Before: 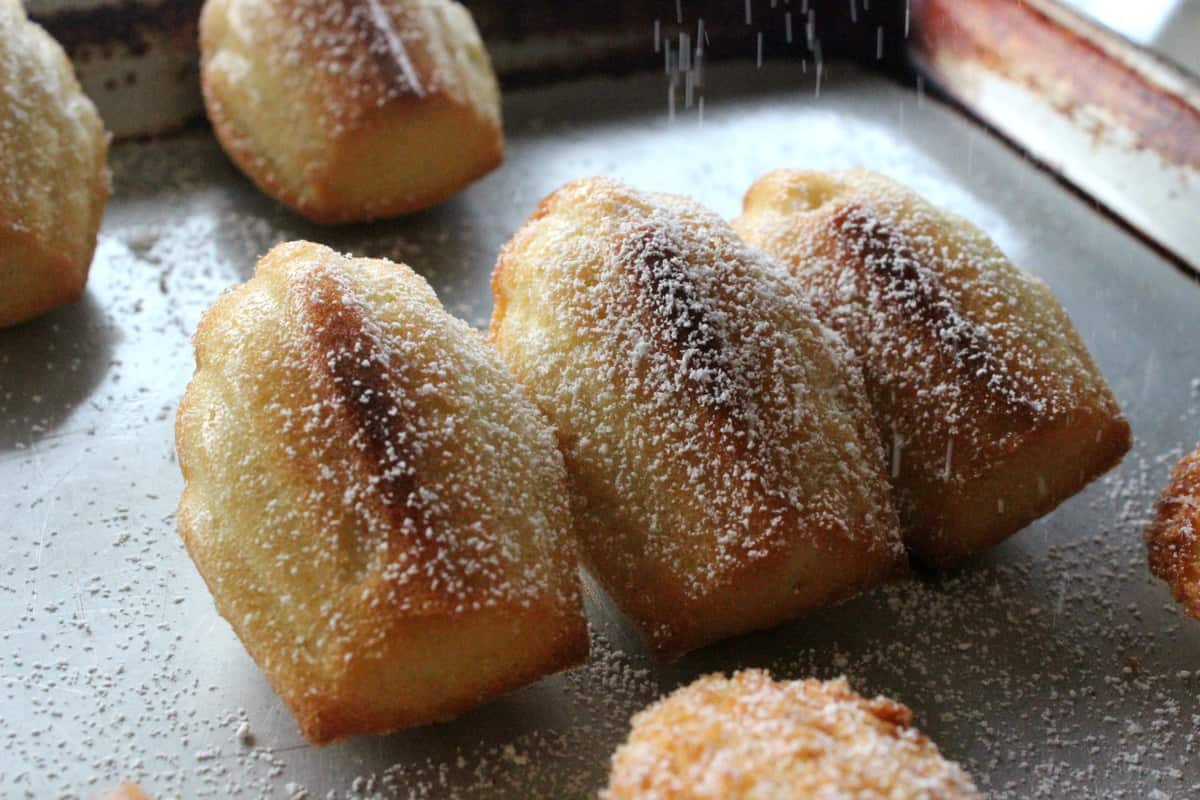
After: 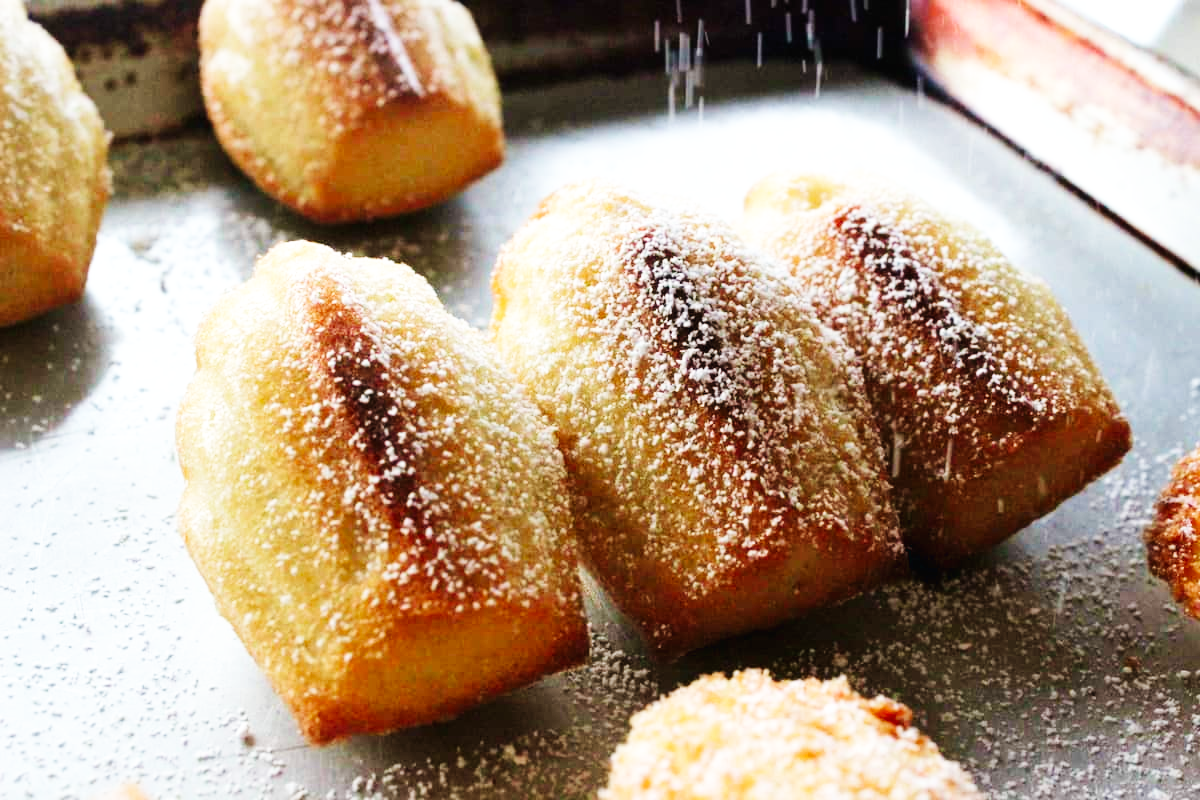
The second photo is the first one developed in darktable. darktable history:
base curve: curves: ch0 [(0, 0.003) (0.001, 0.002) (0.006, 0.004) (0.02, 0.022) (0.048, 0.086) (0.094, 0.234) (0.162, 0.431) (0.258, 0.629) (0.385, 0.8) (0.548, 0.918) (0.751, 0.988) (1, 1)], preserve colors none
velvia: on, module defaults
